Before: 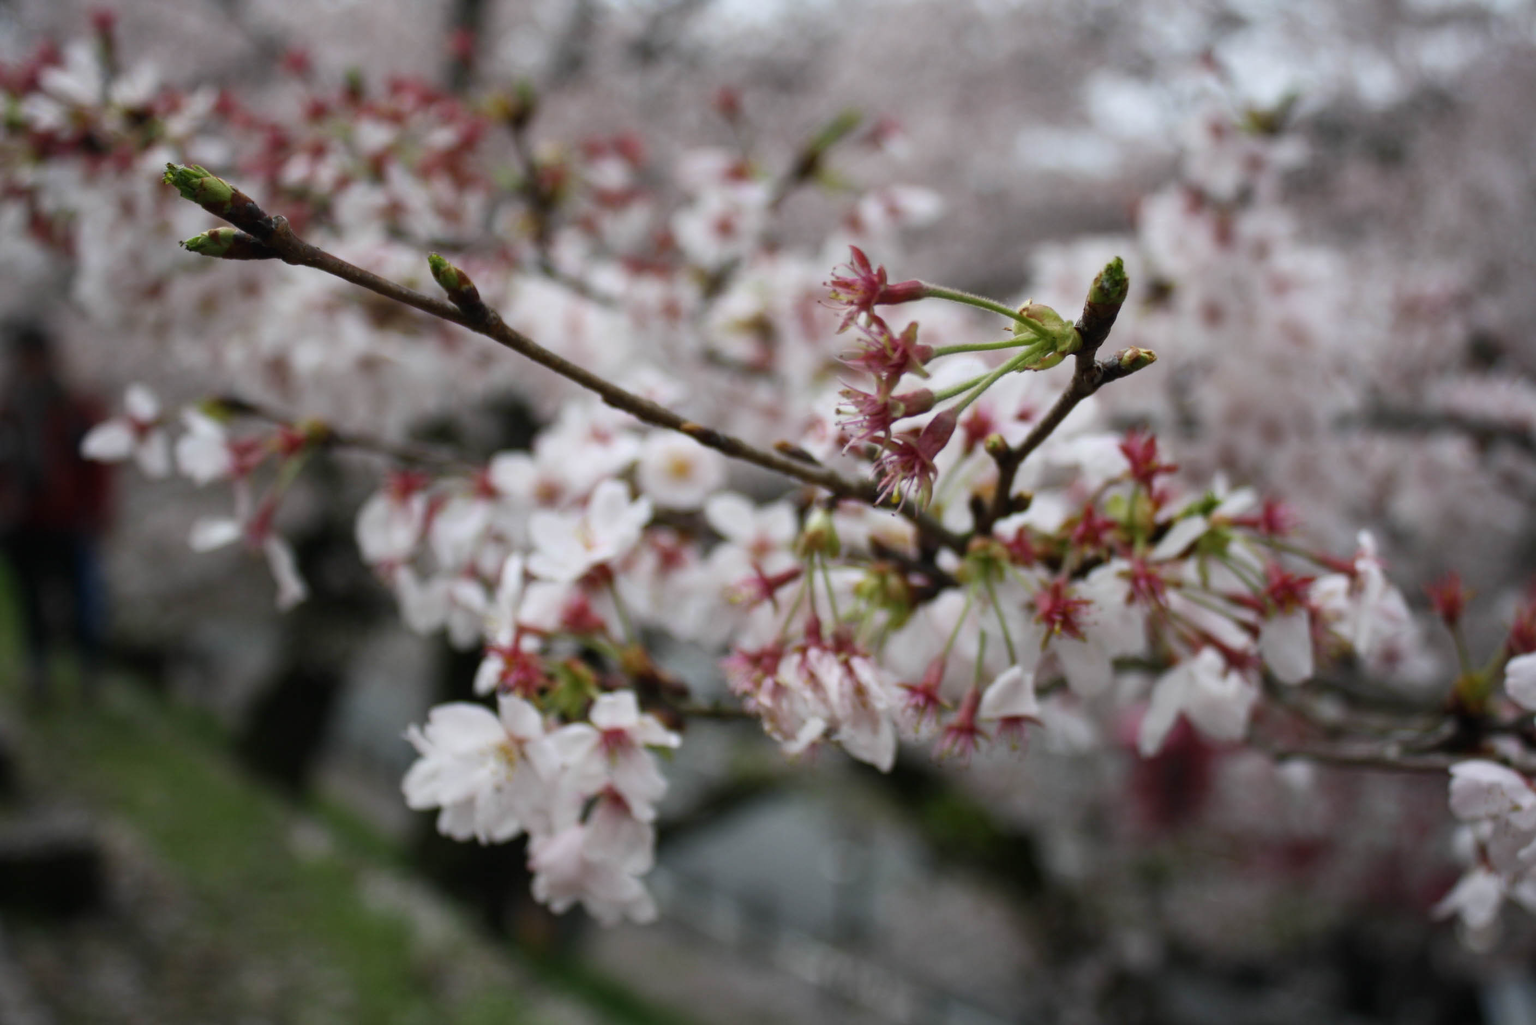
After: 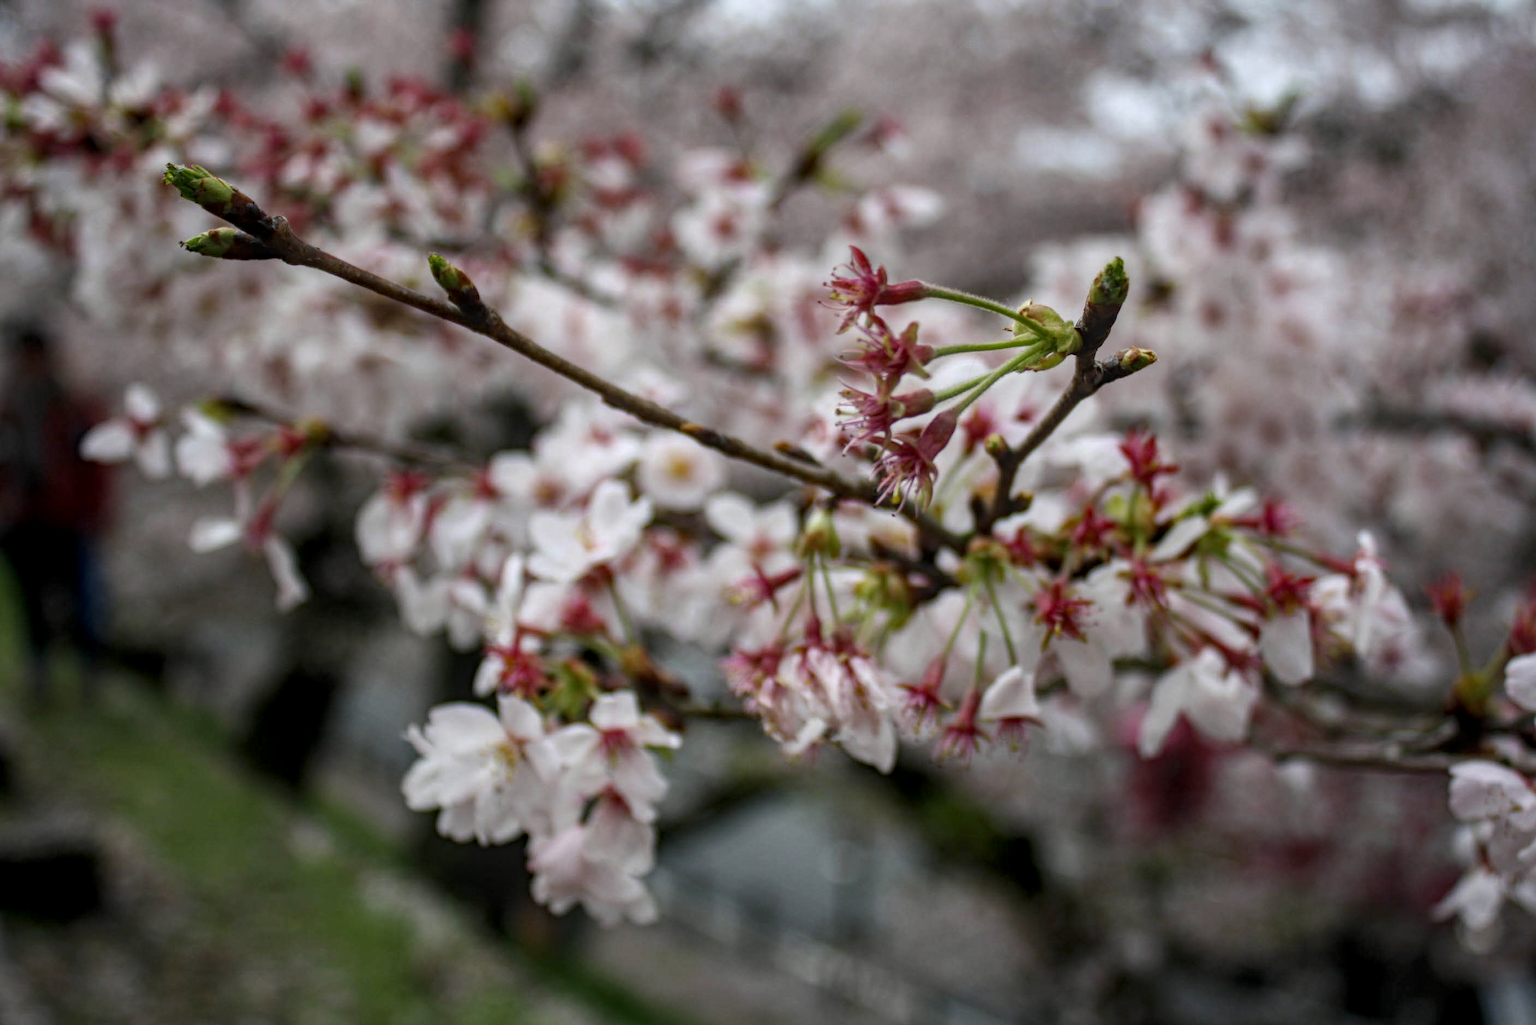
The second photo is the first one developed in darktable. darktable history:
haze removal: adaptive false
local contrast: highlights 3%, shadows 5%, detail 133%
